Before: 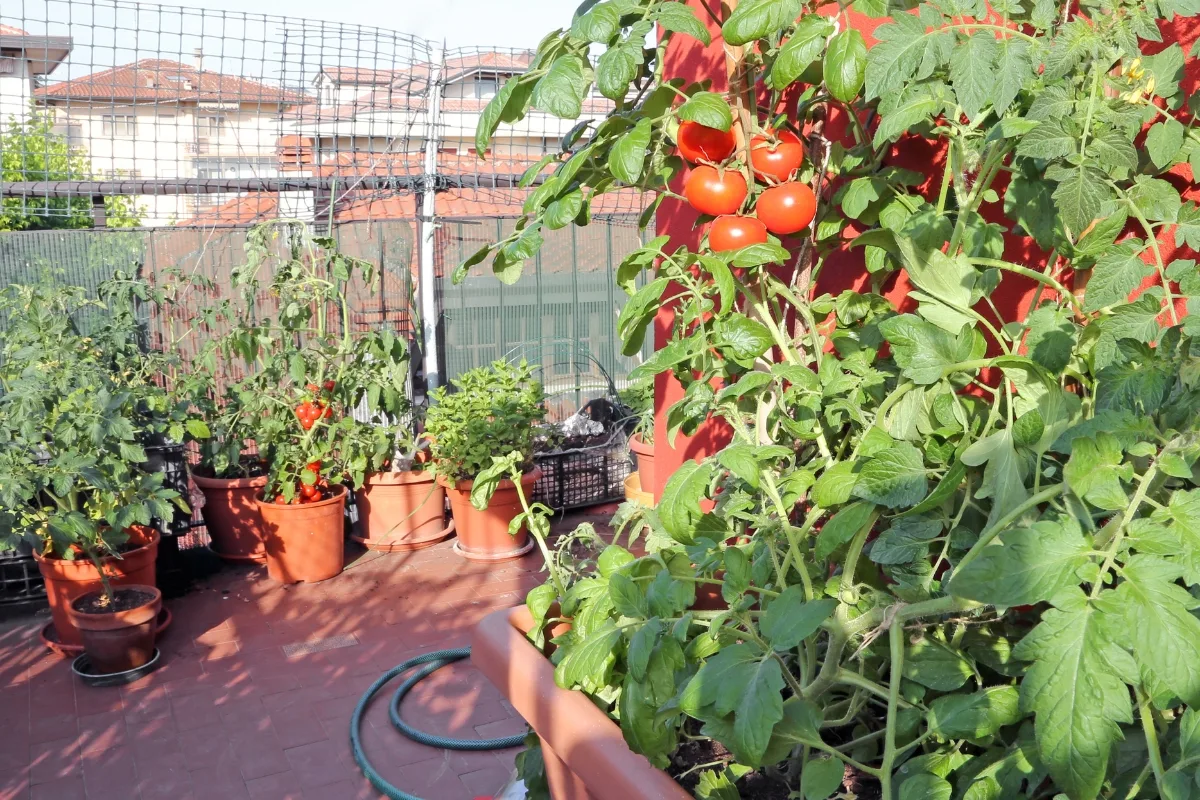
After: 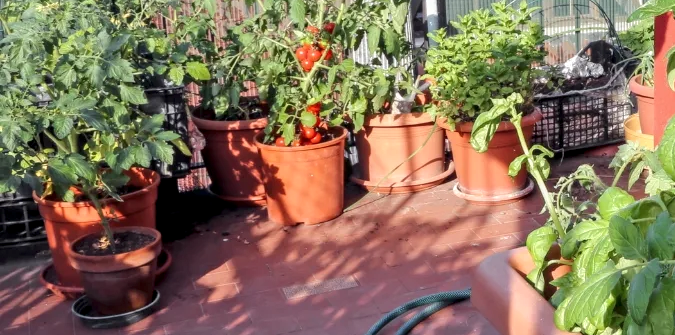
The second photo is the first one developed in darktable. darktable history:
crop: top 44.818%, right 43.741%, bottom 13.295%
local contrast: detail 130%
